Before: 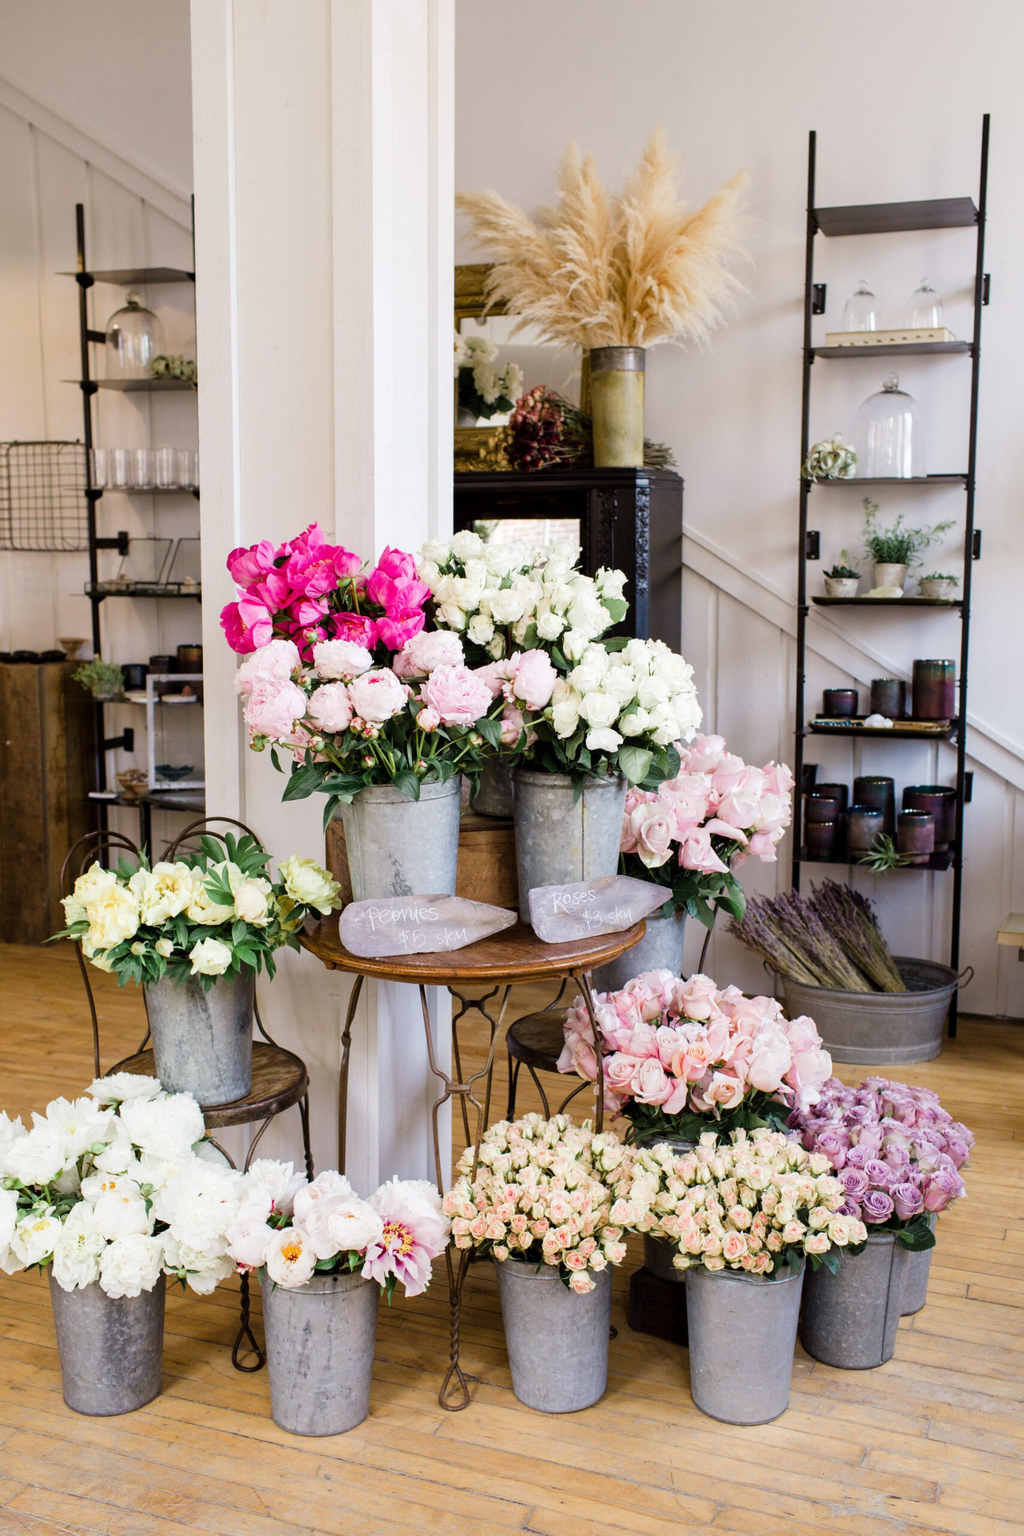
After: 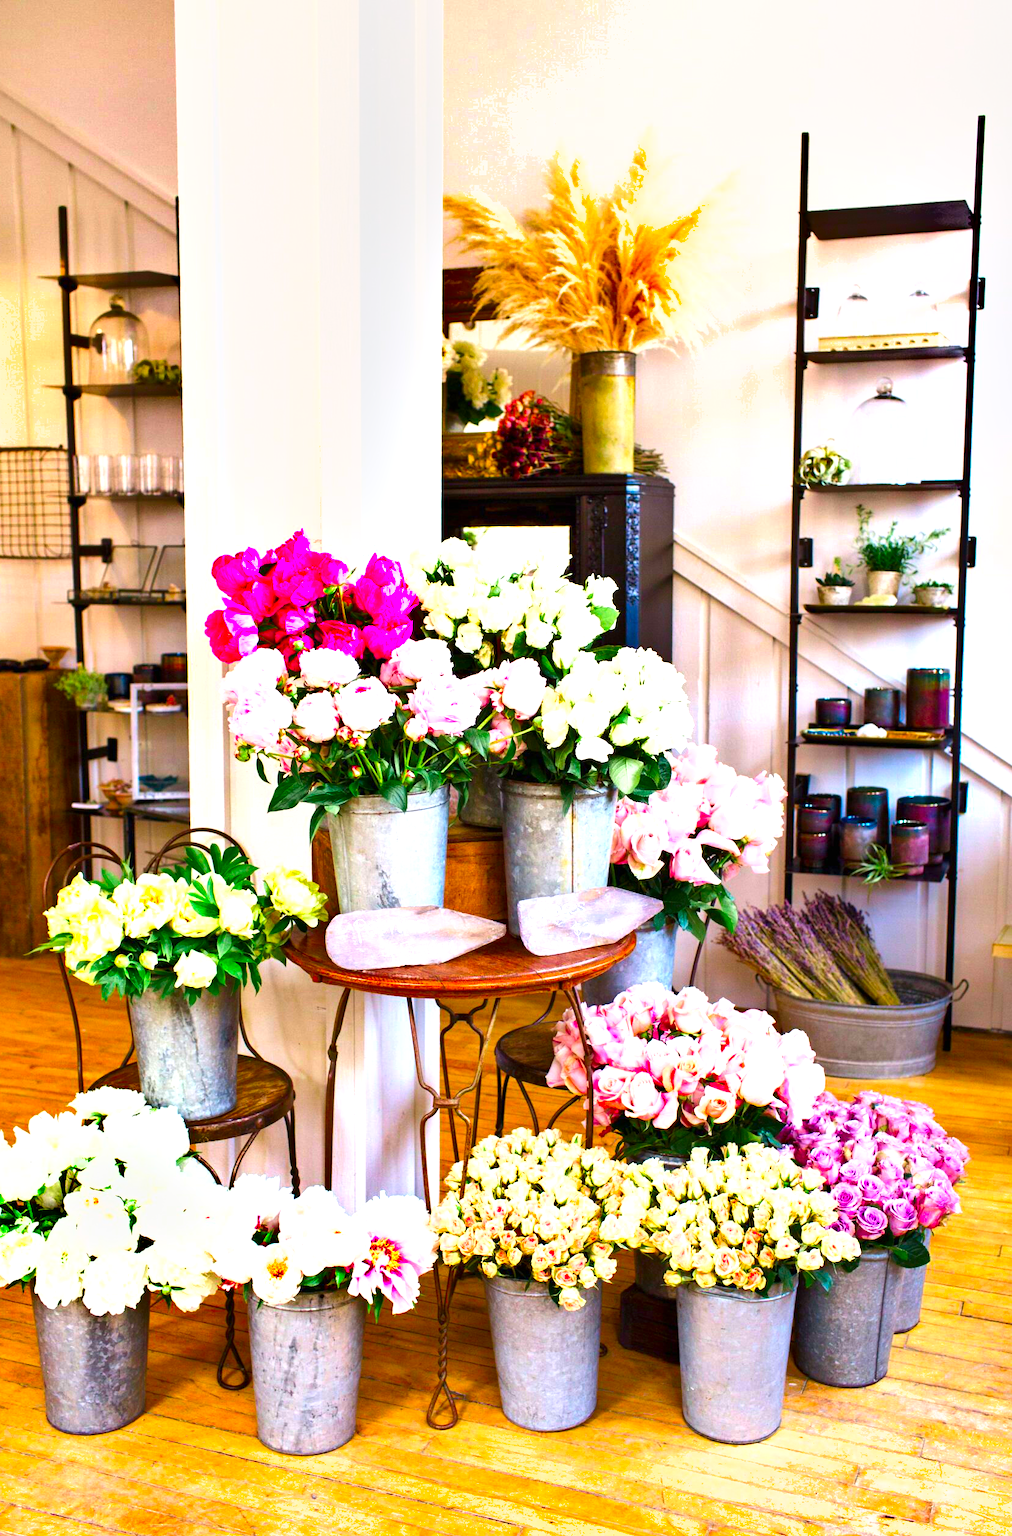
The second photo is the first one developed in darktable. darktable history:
color correction: saturation 2.15
exposure: black level correction 0, exposure 1 EV, compensate exposure bias true, compensate highlight preservation false
shadows and highlights: soften with gaussian
crop and rotate: left 1.774%, right 0.633%, bottom 1.28%
